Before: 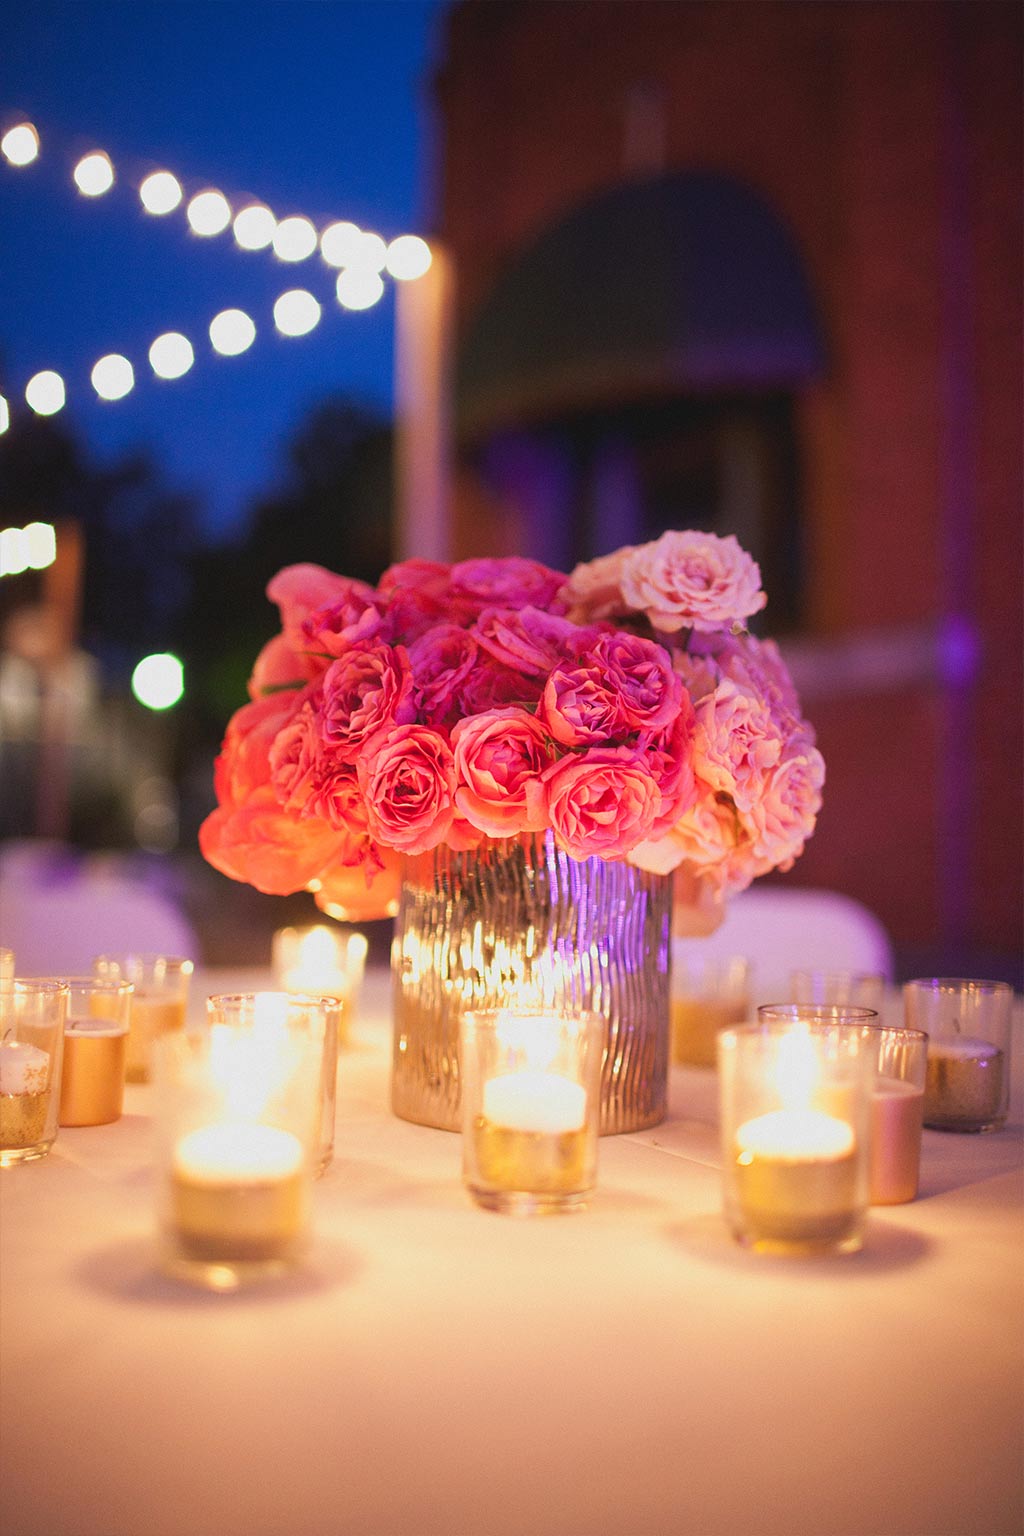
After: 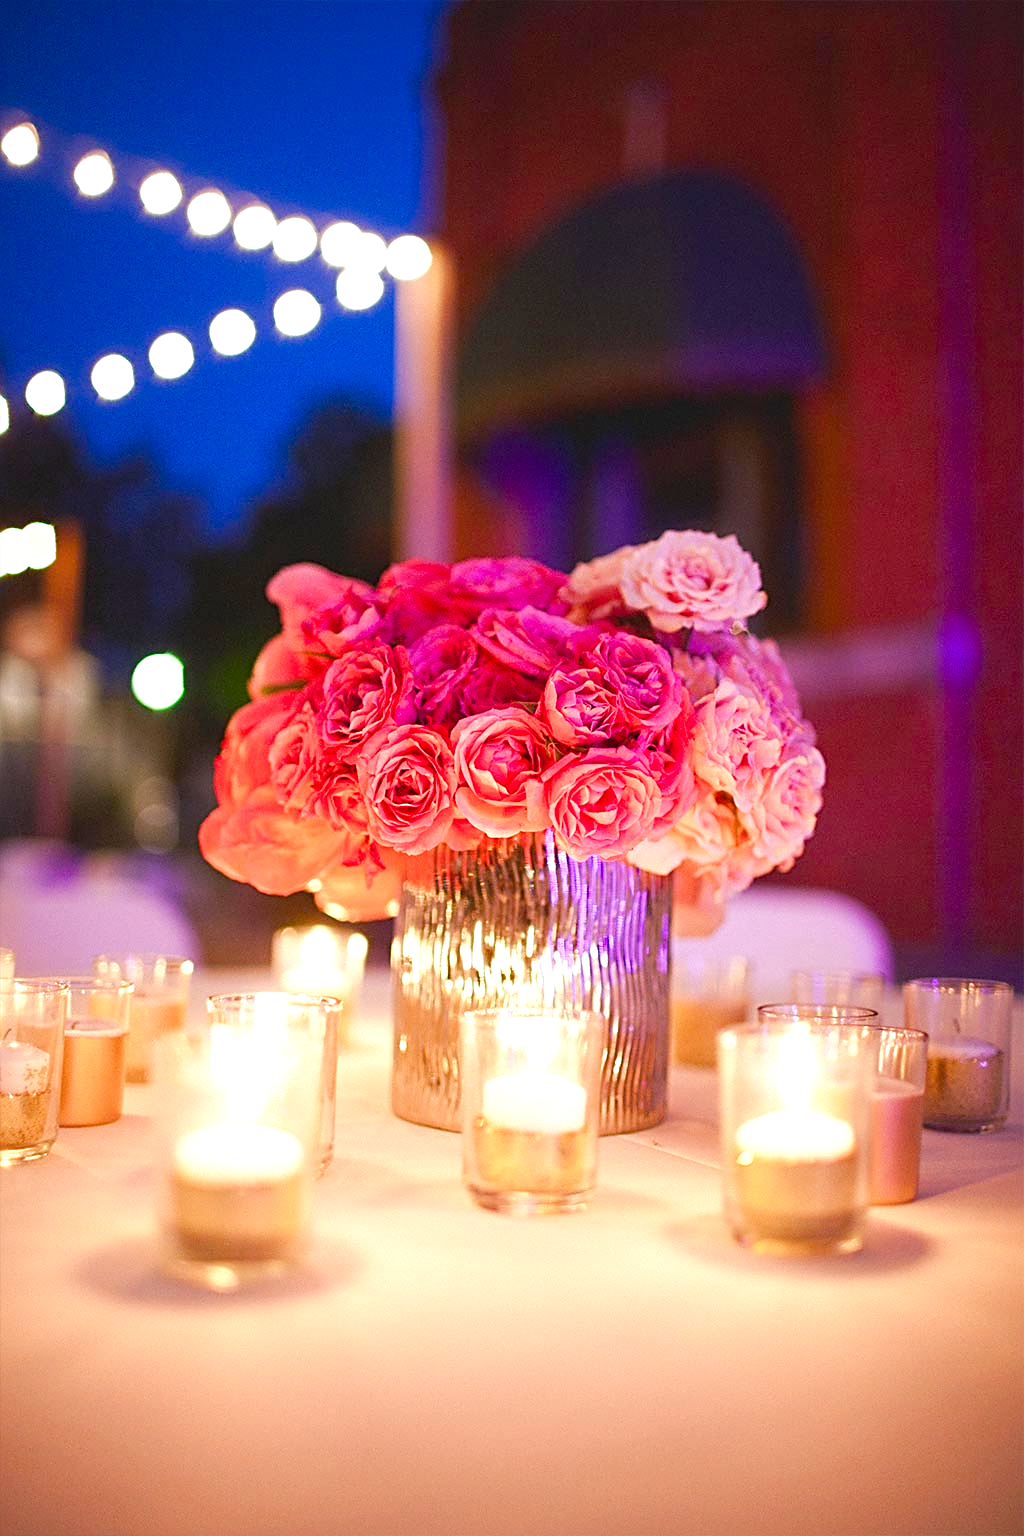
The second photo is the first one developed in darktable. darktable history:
sharpen: radius 2.767
color balance rgb: perceptual saturation grading › global saturation 20%, perceptual saturation grading › highlights -50%, perceptual saturation grading › shadows 30%, perceptual brilliance grading › global brilliance 10%, perceptual brilliance grading › shadows 15%
